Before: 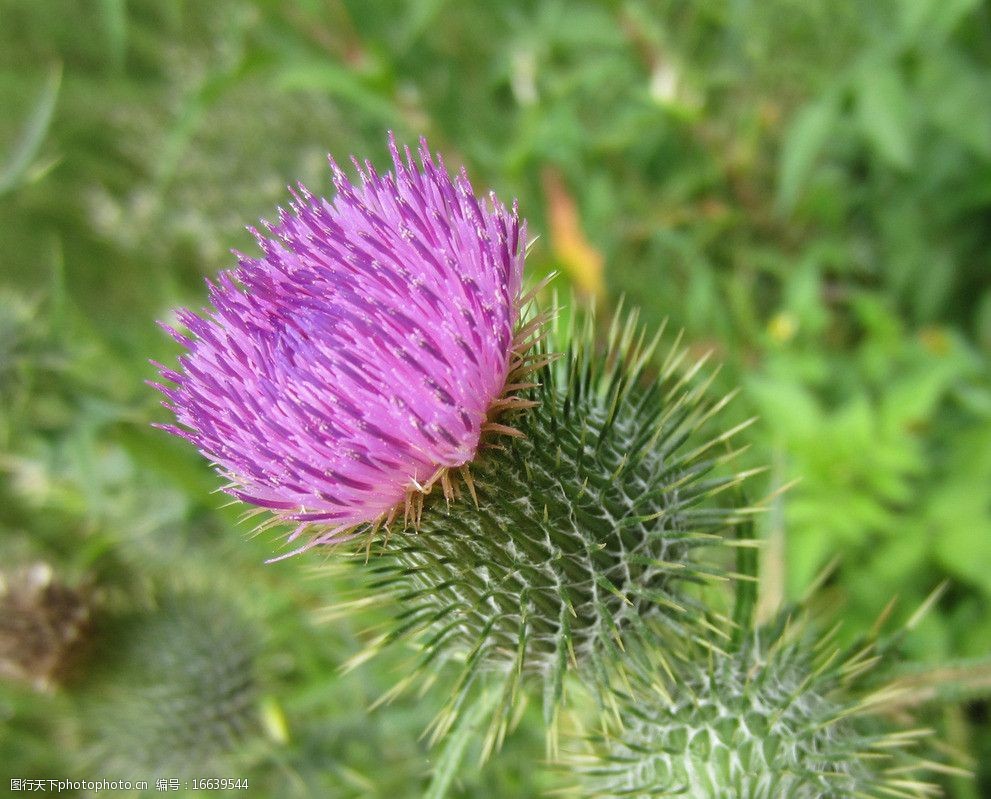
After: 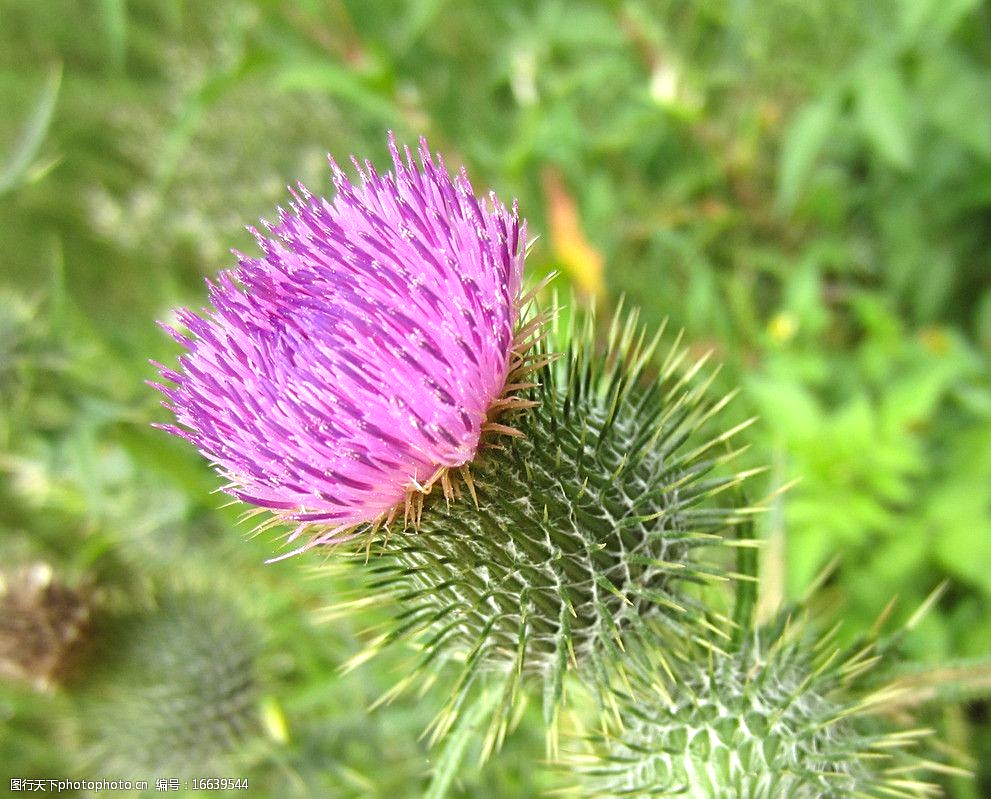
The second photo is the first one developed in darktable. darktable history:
sharpen: radius 2.116, amount 0.38, threshold 0.224
color correction: highlights a* -0.903, highlights b* 4.52, shadows a* 3.65
exposure: exposure 0.563 EV, compensate exposure bias true, compensate highlight preservation false
